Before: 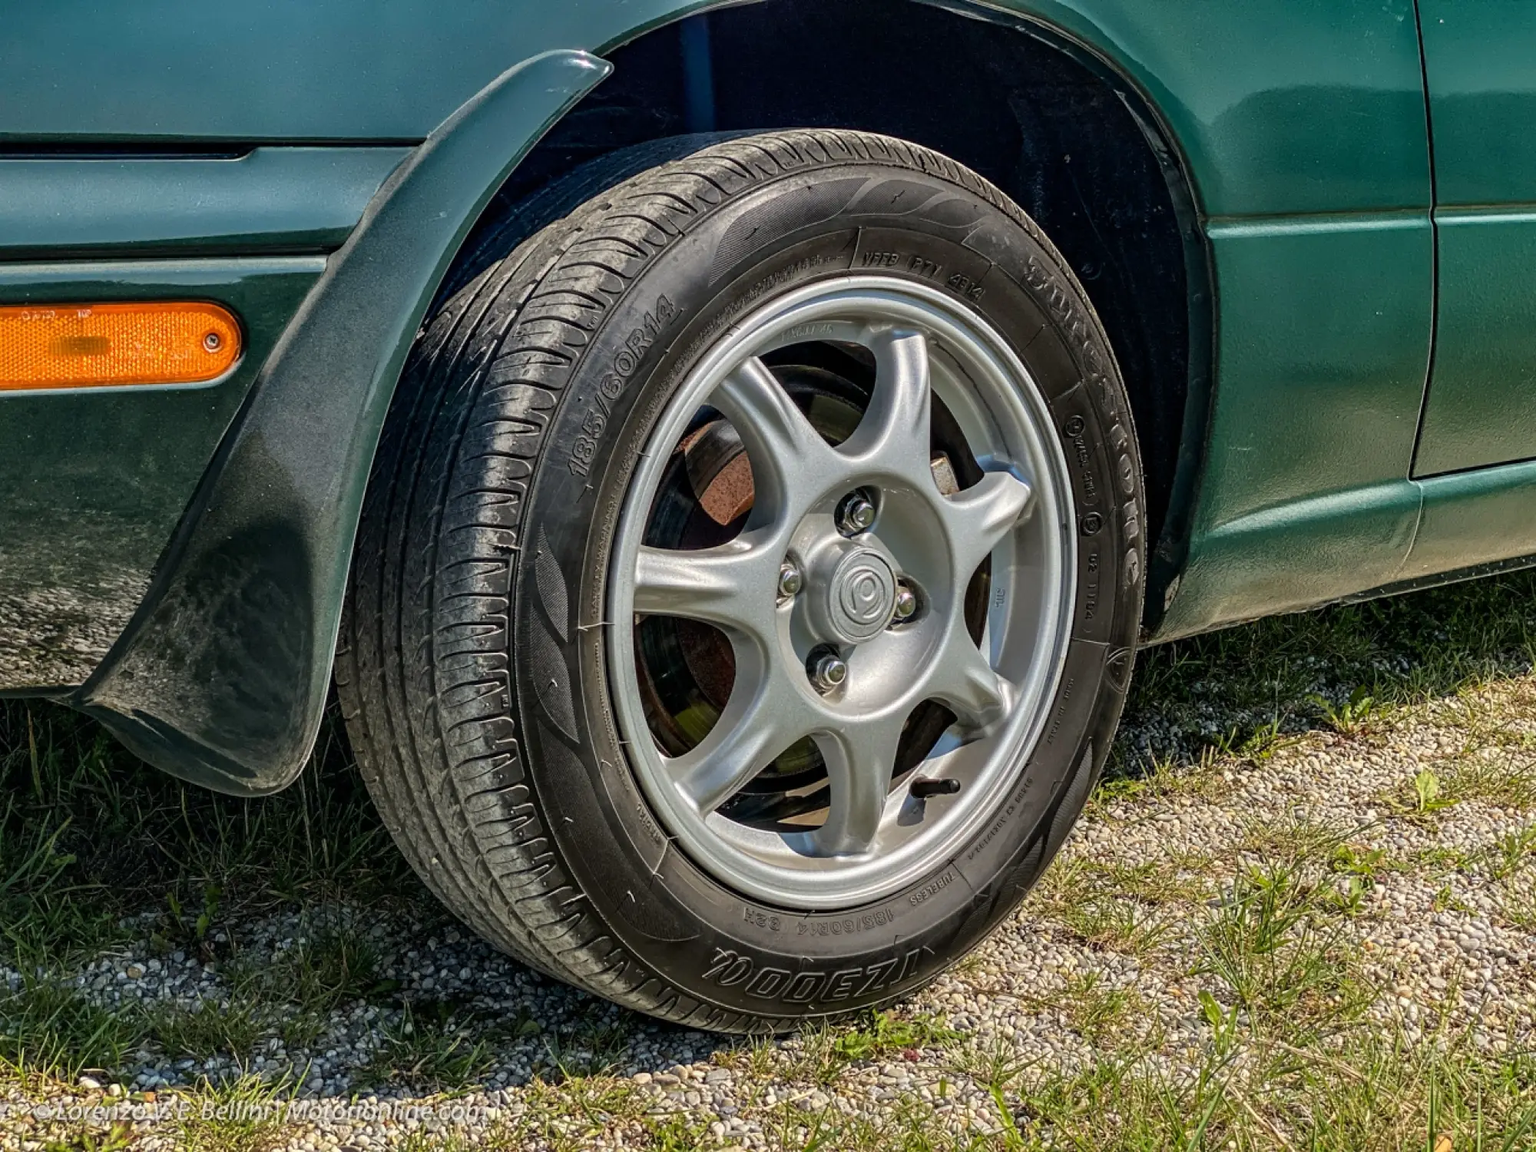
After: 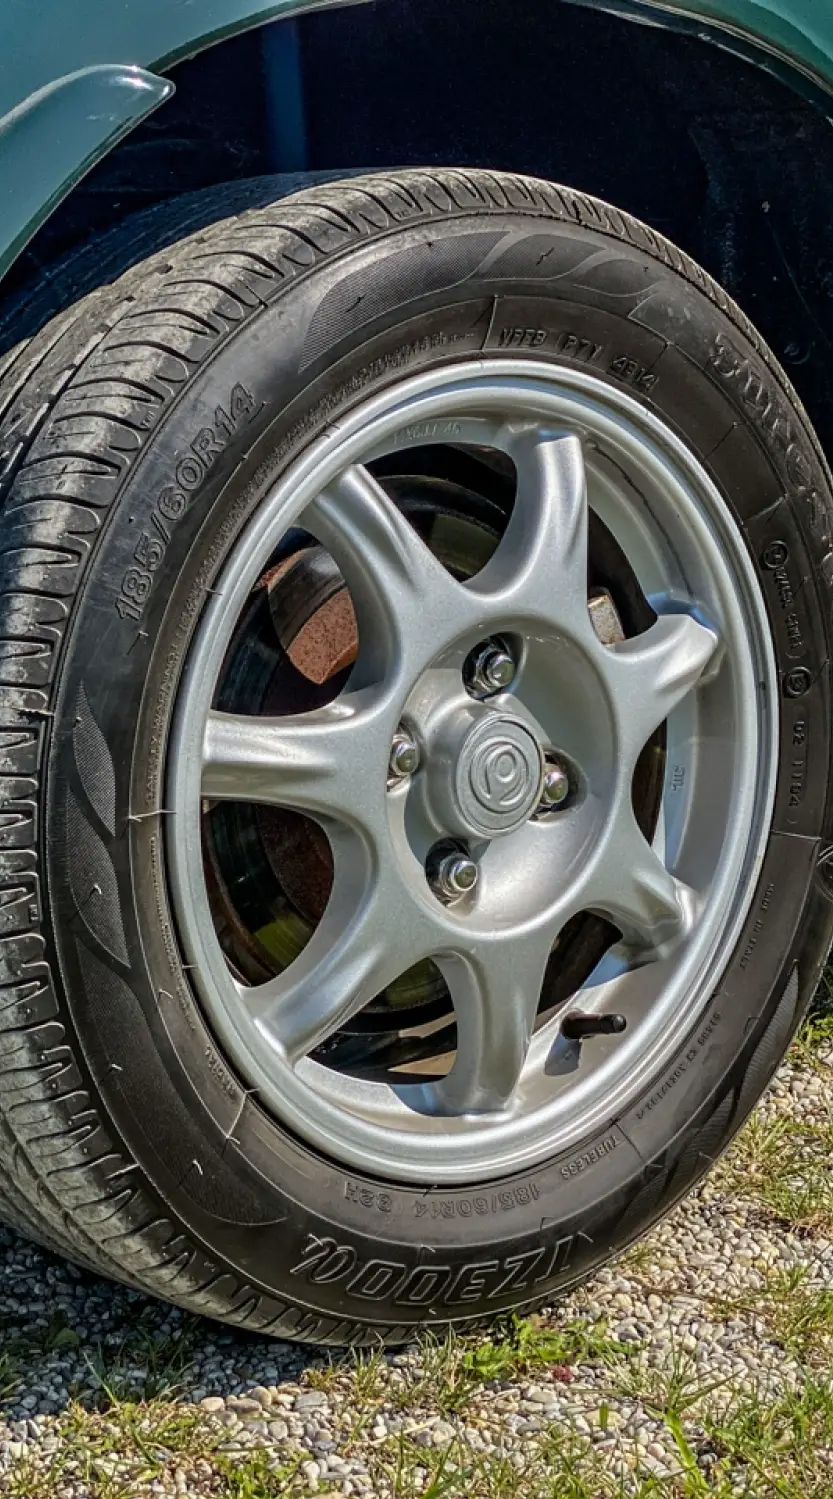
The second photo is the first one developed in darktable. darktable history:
white balance: red 0.982, blue 1.018
crop: left 31.229%, right 27.105%
